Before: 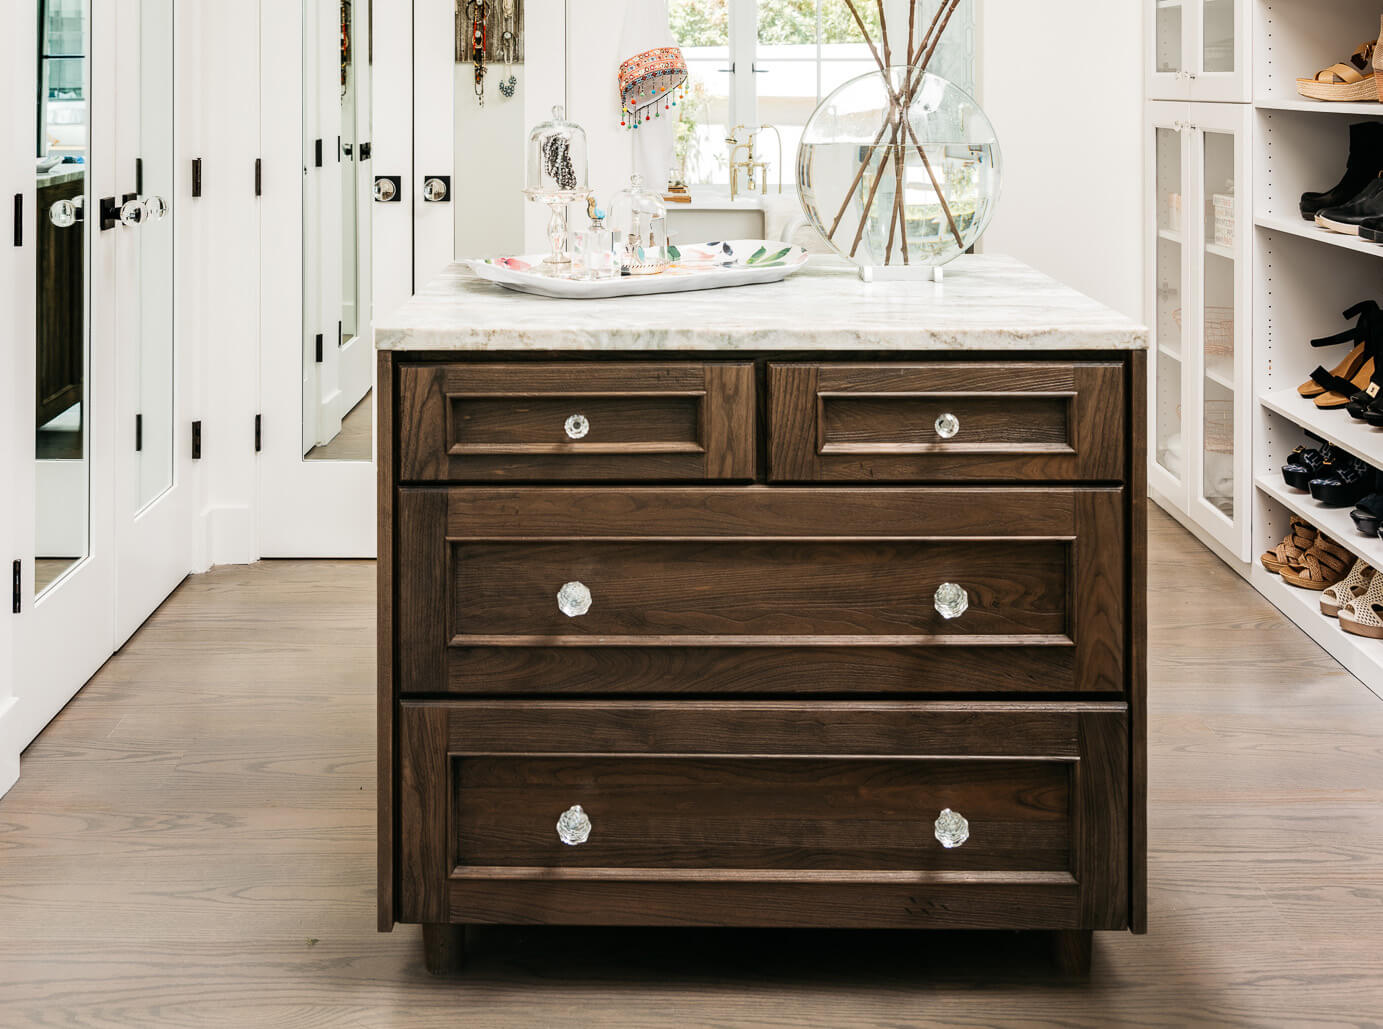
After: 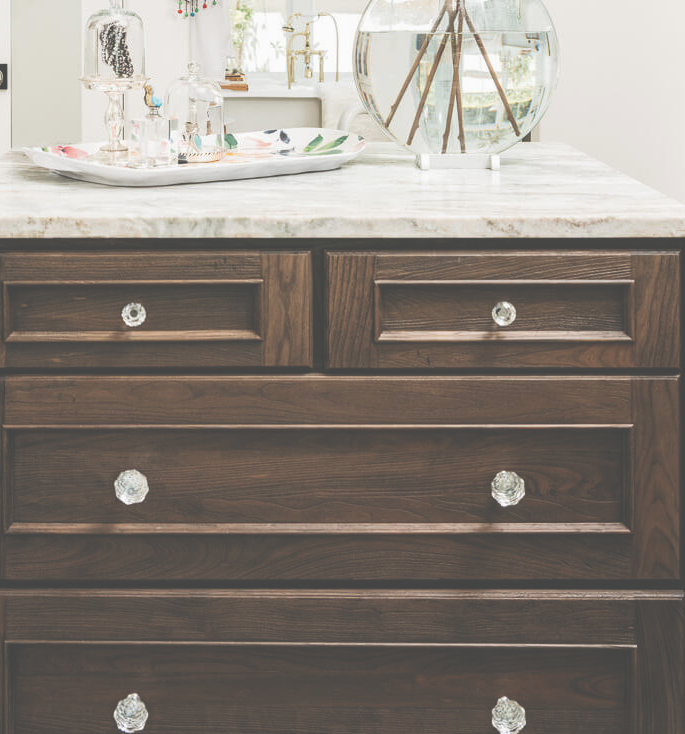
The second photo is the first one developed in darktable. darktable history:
crop: left 32.075%, top 10.976%, right 18.355%, bottom 17.596%
exposure: black level correction -0.062, exposure -0.05 EV, compensate highlight preservation false
